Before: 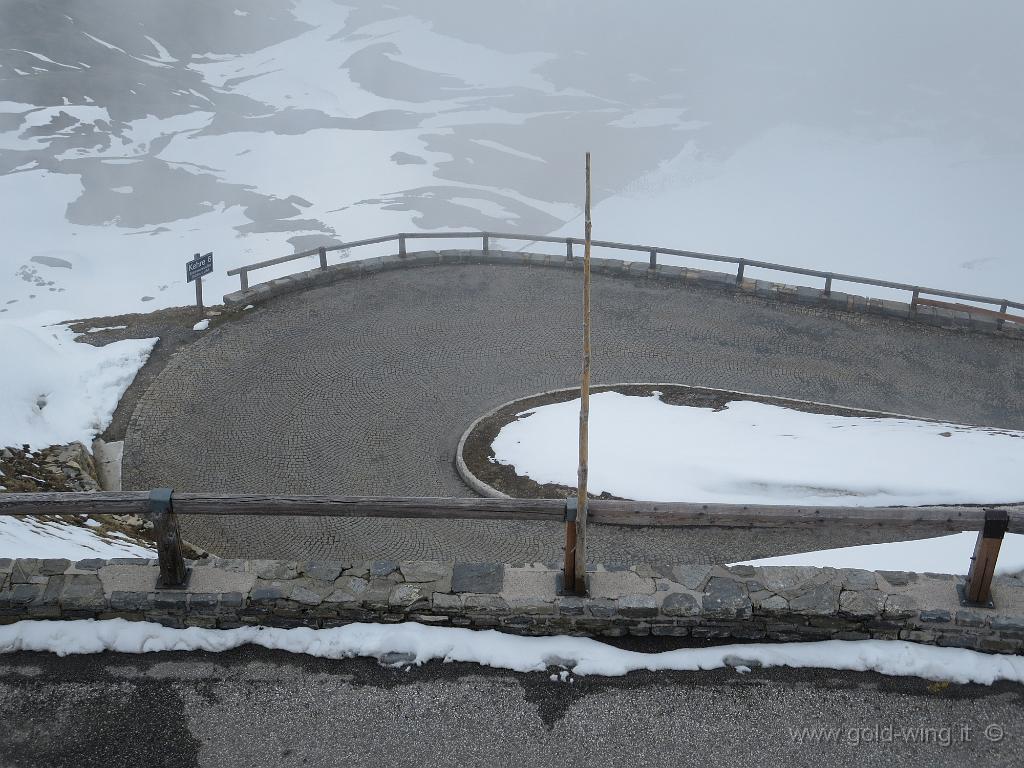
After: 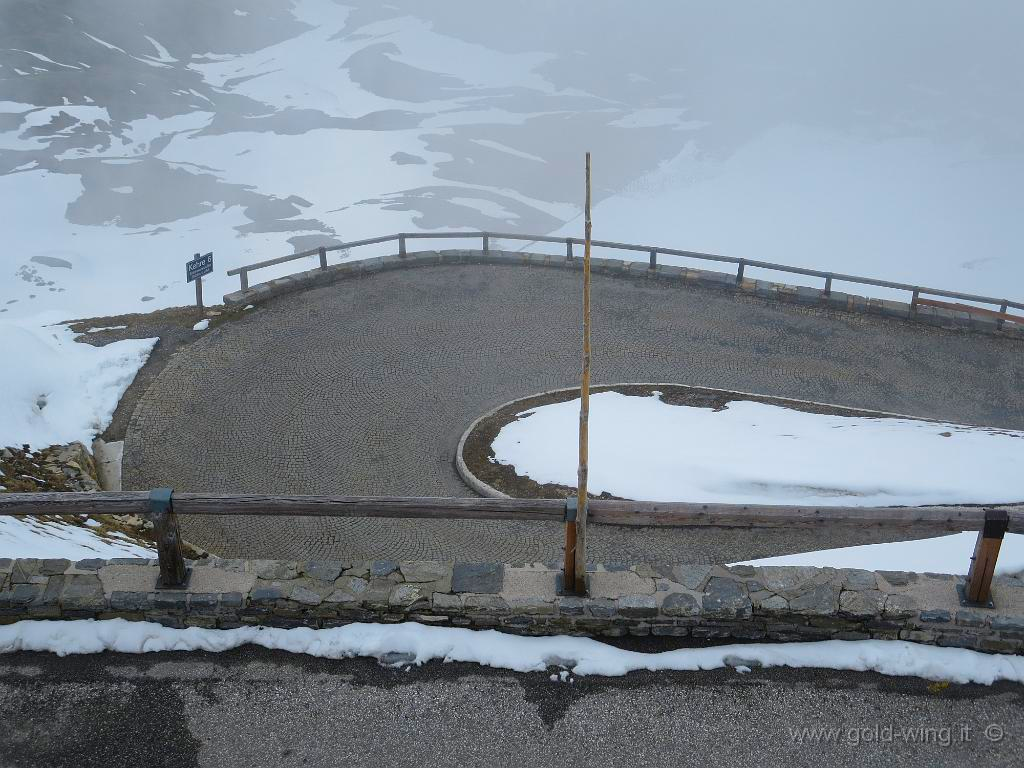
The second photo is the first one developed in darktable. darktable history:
color balance rgb: linear chroma grading › global chroma 15%, perceptual saturation grading › global saturation 30%
contrast brightness saturation: contrast -0.02, brightness -0.01, saturation 0.03
